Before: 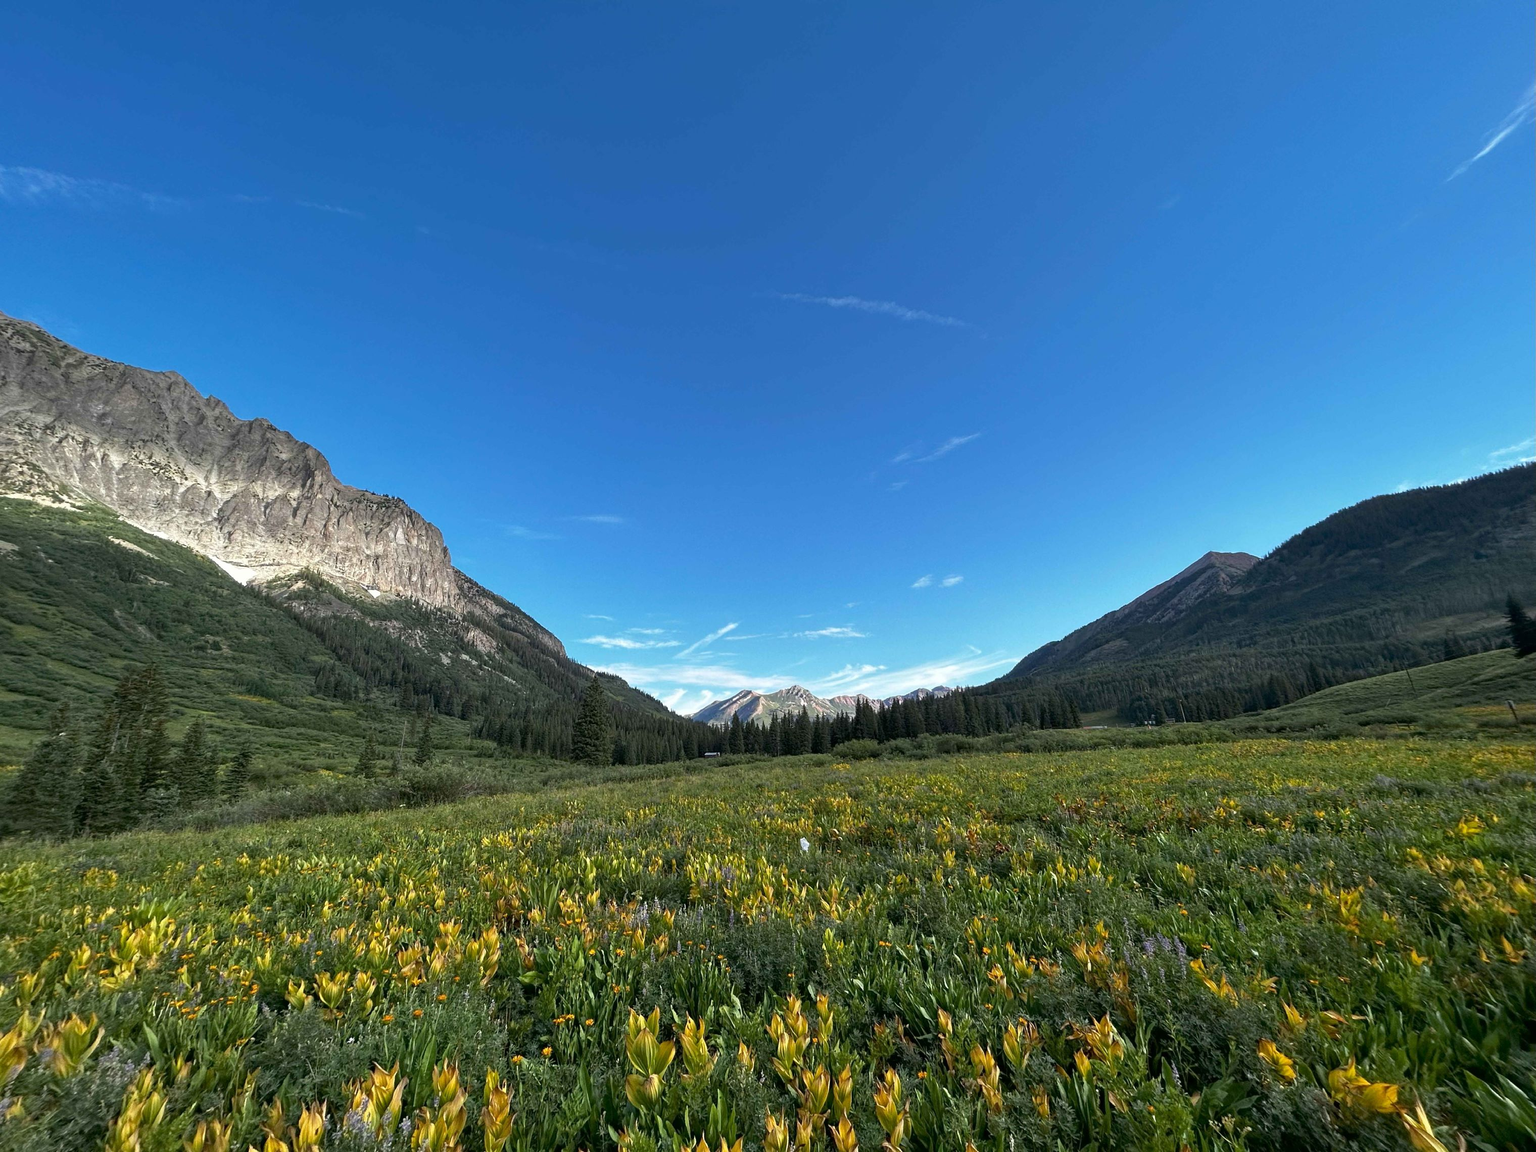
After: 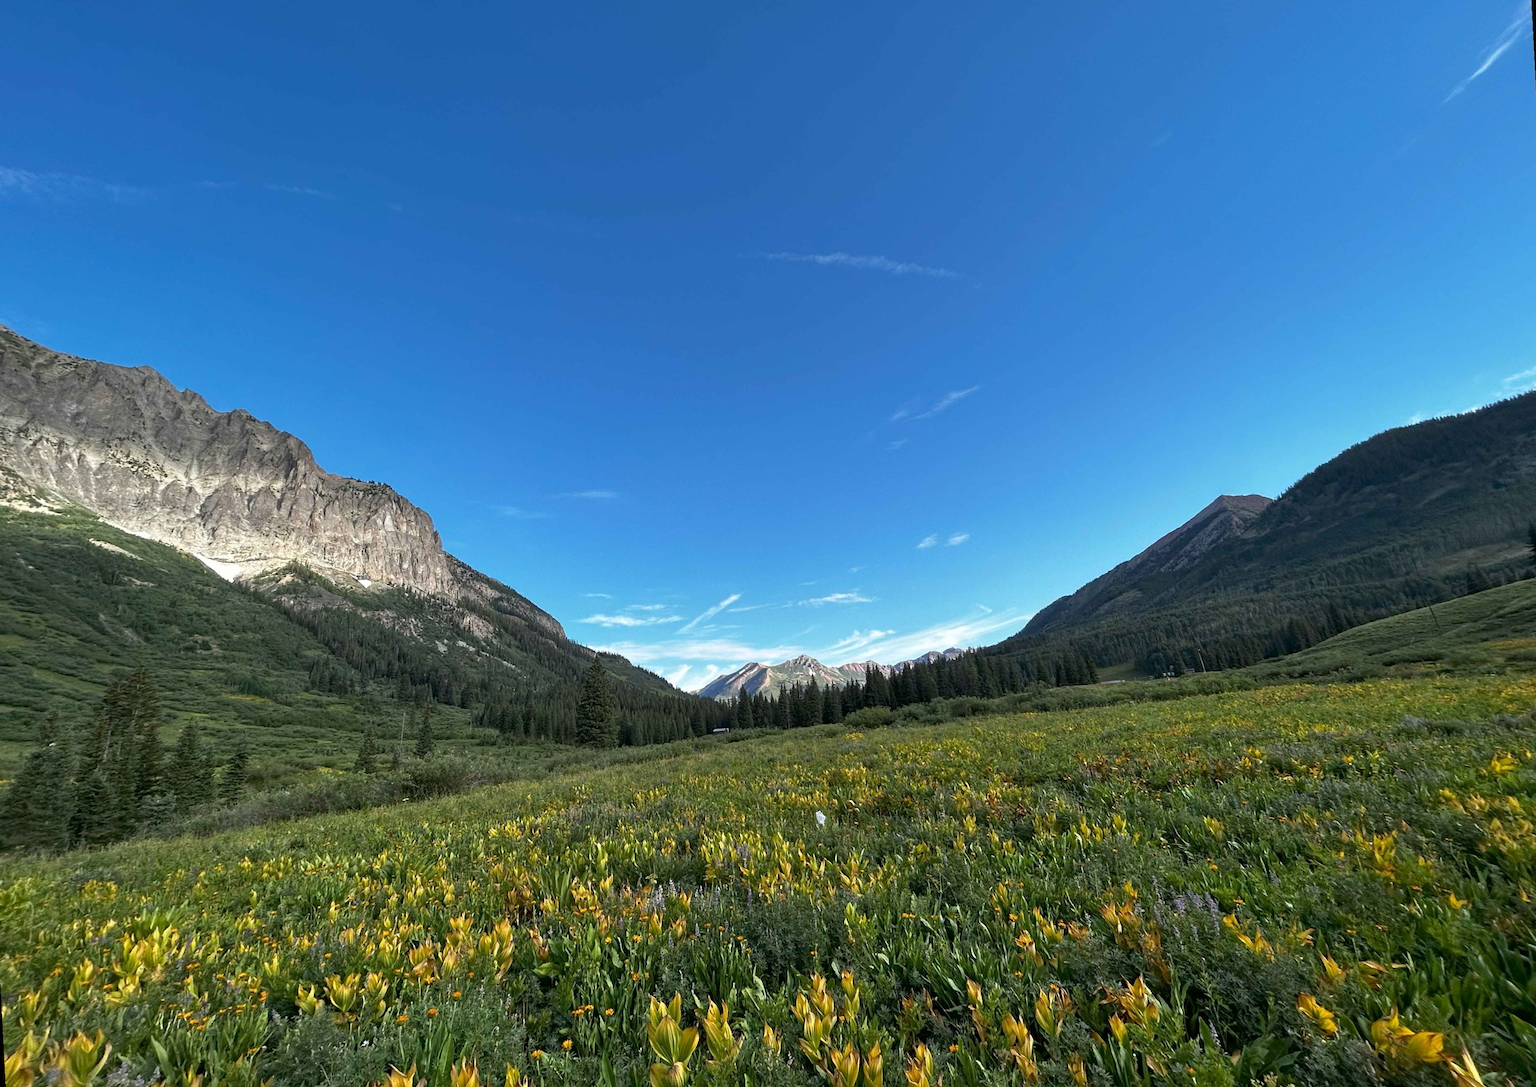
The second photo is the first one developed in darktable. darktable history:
rotate and perspective: rotation -3°, crop left 0.031, crop right 0.968, crop top 0.07, crop bottom 0.93
color balance: on, module defaults
